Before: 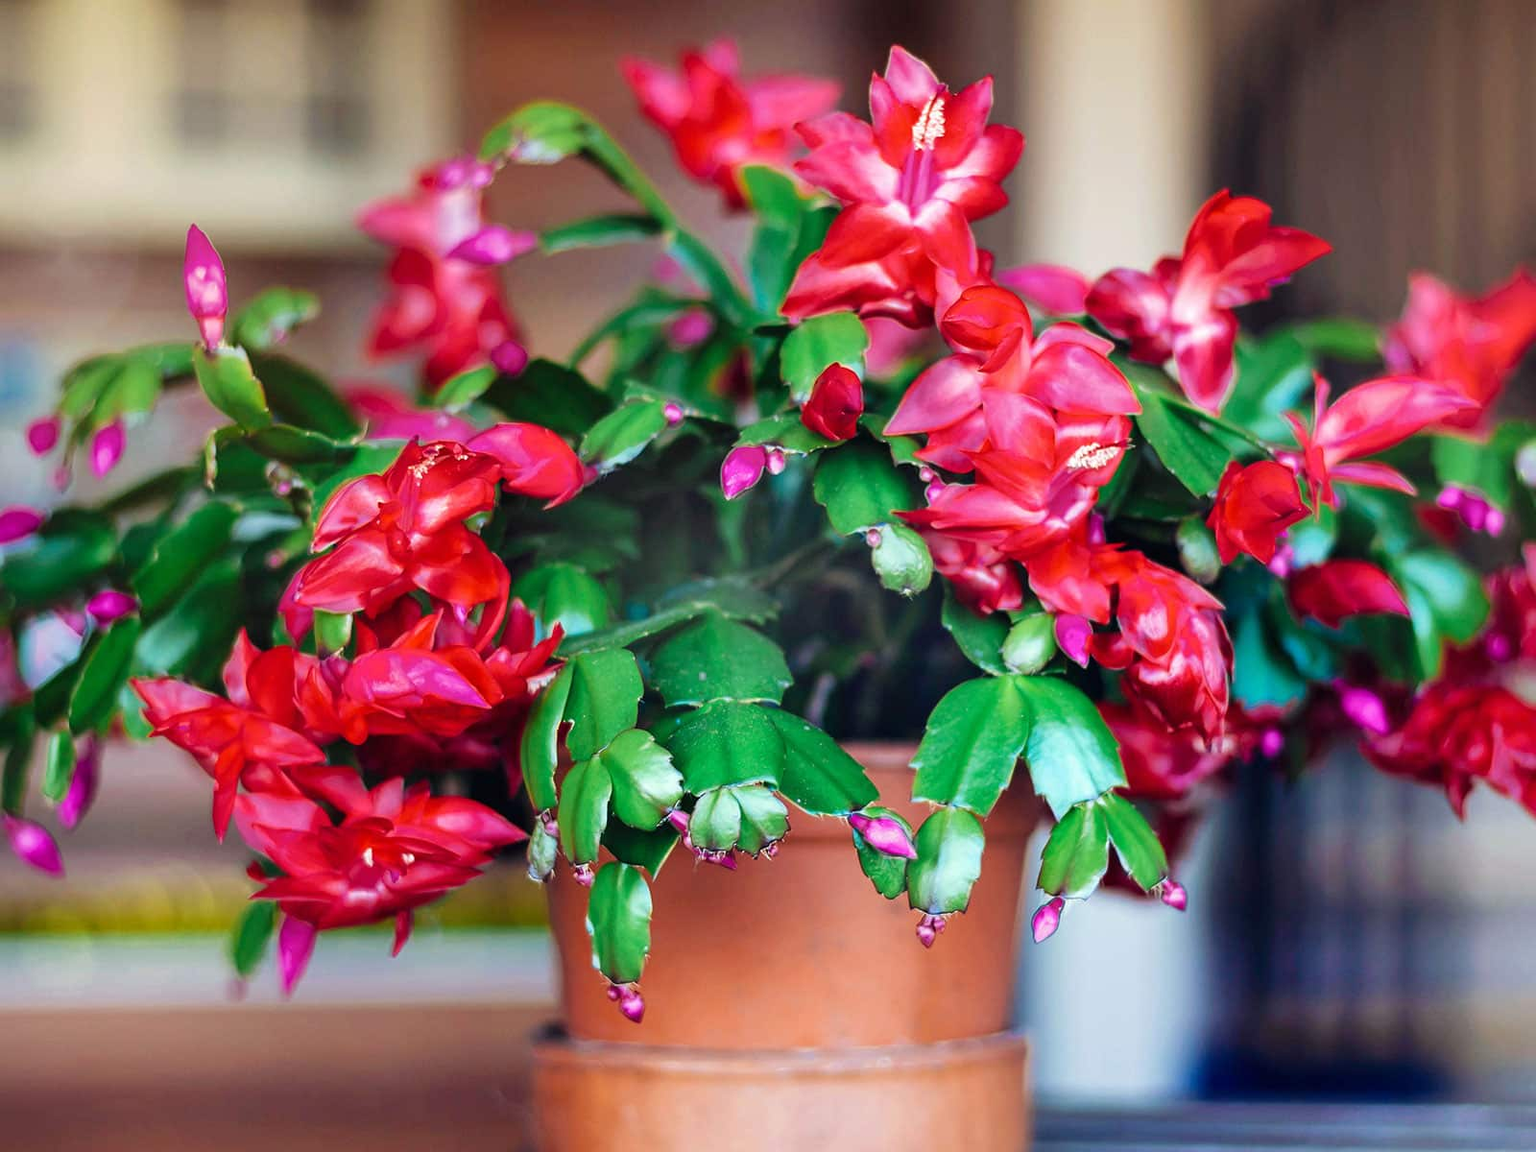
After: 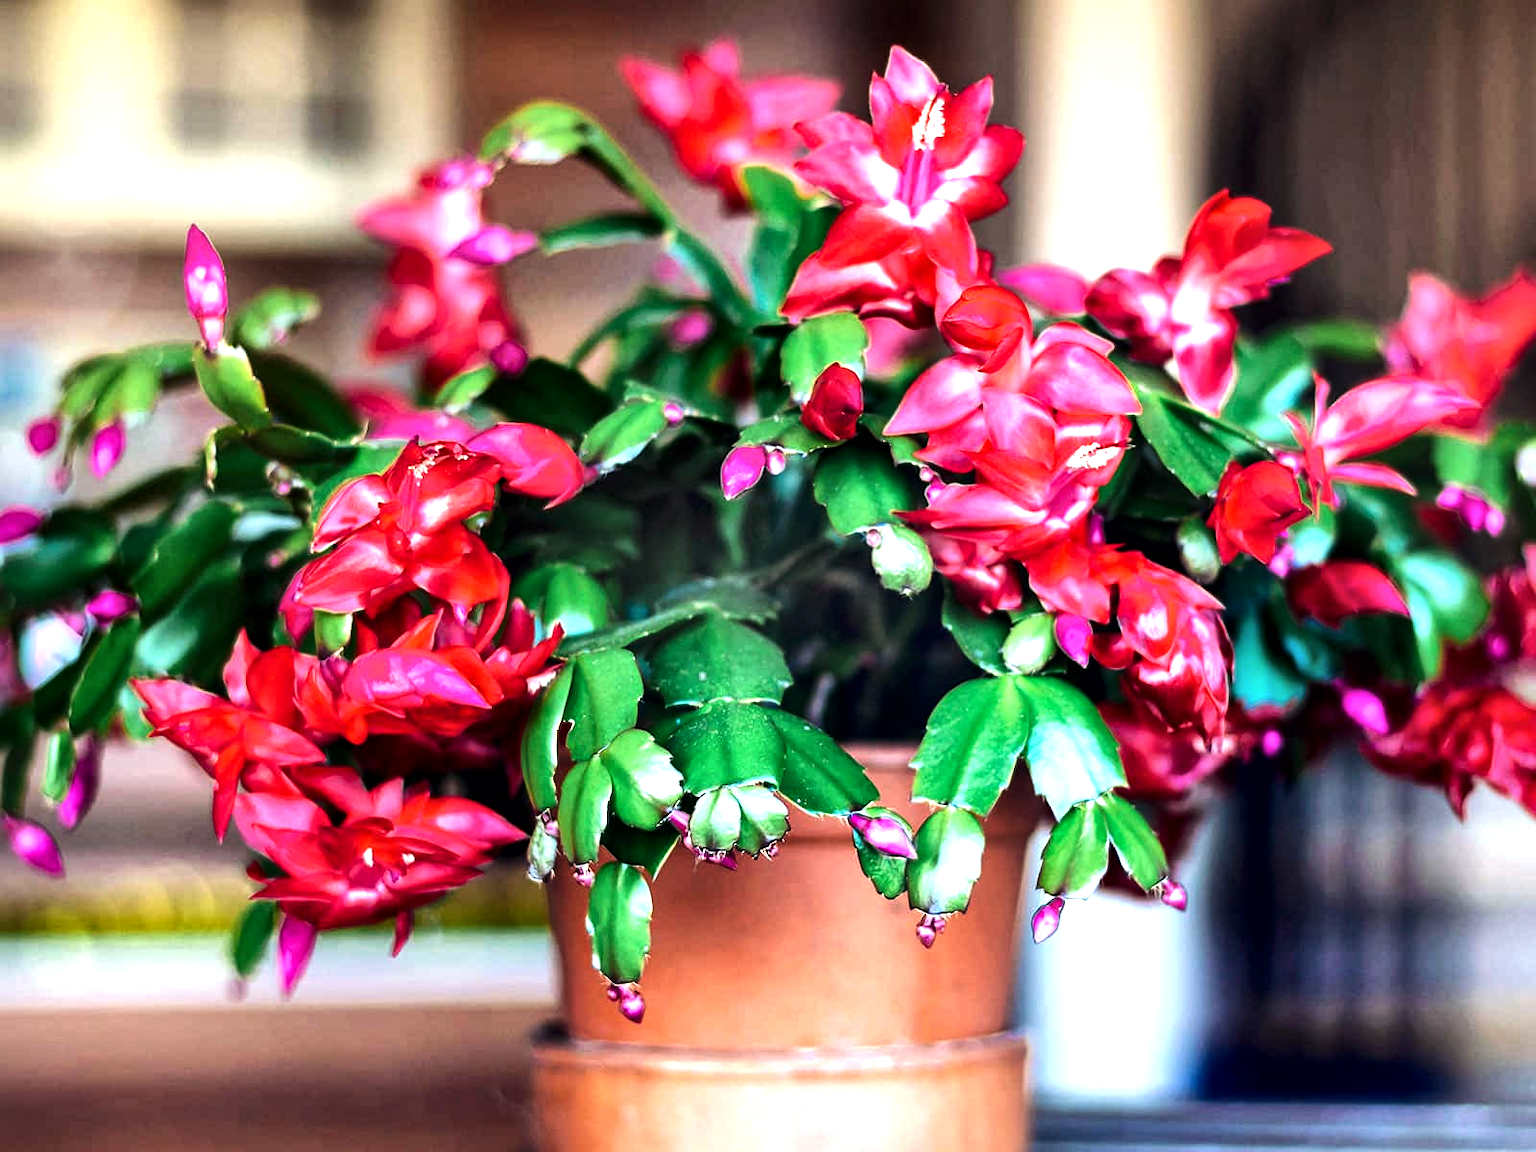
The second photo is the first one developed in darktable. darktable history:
local contrast: mode bilateral grid, contrast 20, coarseness 50, detail 150%, midtone range 0.2
tone equalizer: -8 EV -1.08 EV, -7 EV -1.01 EV, -6 EV -0.867 EV, -5 EV -0.578 EV, -3 EV 0.578 EV, -2 EV 0.867 EV, -1 EV 1.01 EV, +0 EV 1.08 EV, edges refinement/feathering 500, mask exposure compensation -1.57 EV, preserve details no
